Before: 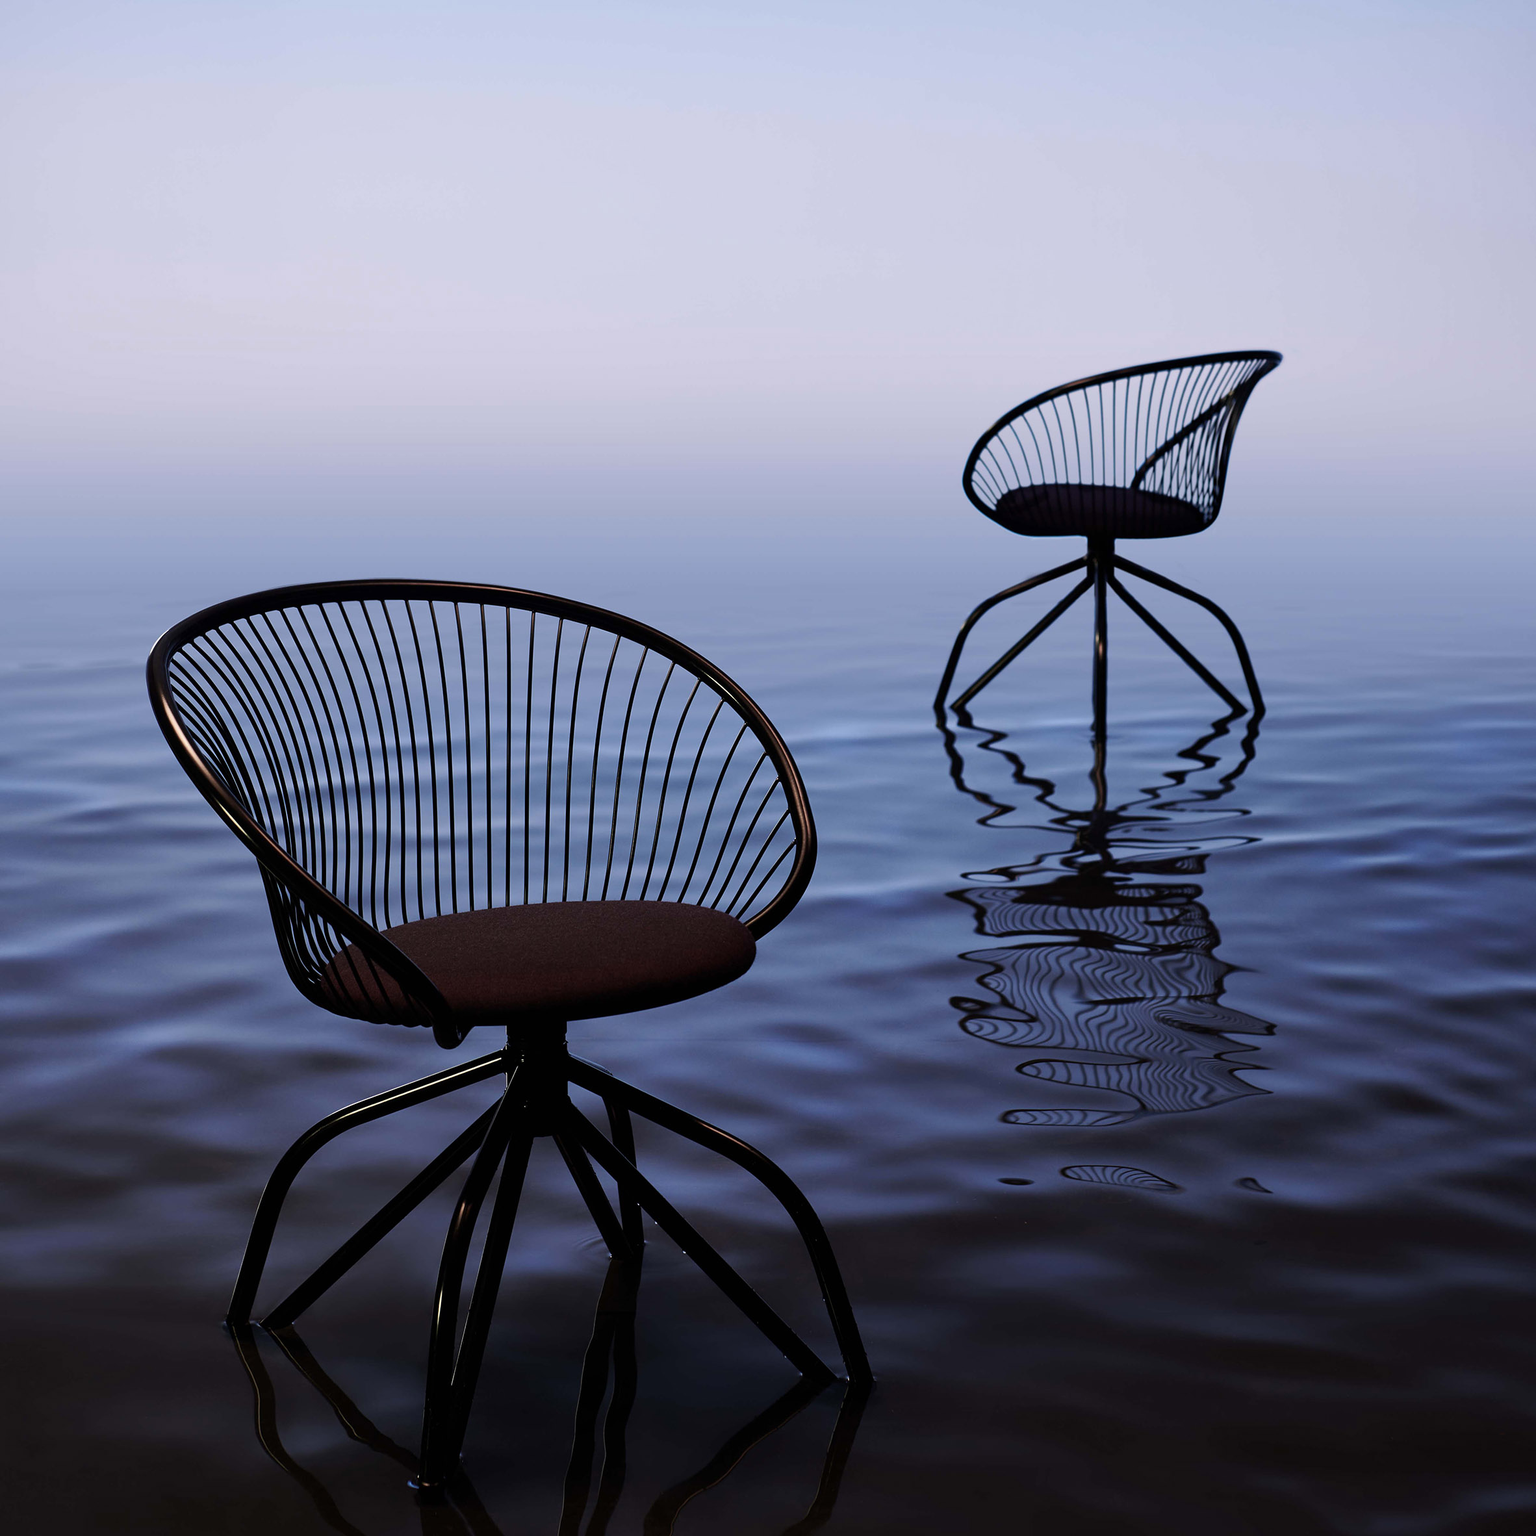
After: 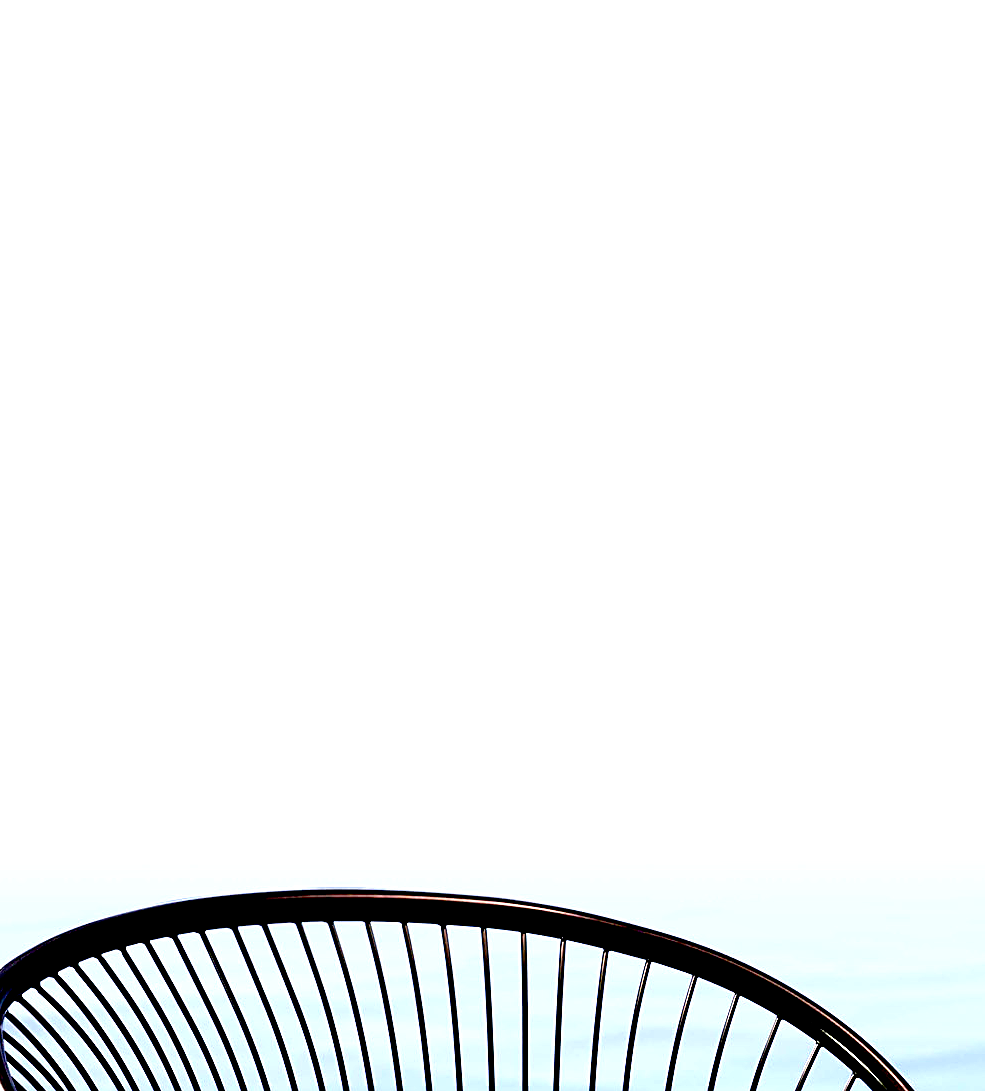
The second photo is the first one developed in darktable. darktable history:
exposure: black level correction 0.014, exposure 1.785 EV, compensate exposure bias true, compensate highlight preservation false
sharpen: on, module defaults
shadows and highlights: shadows 2.89, highlights -17.29, soften with gaussian
crop and rotate: left 10.955%, top 0.116%, right 47.364%, bottom 53.733%
